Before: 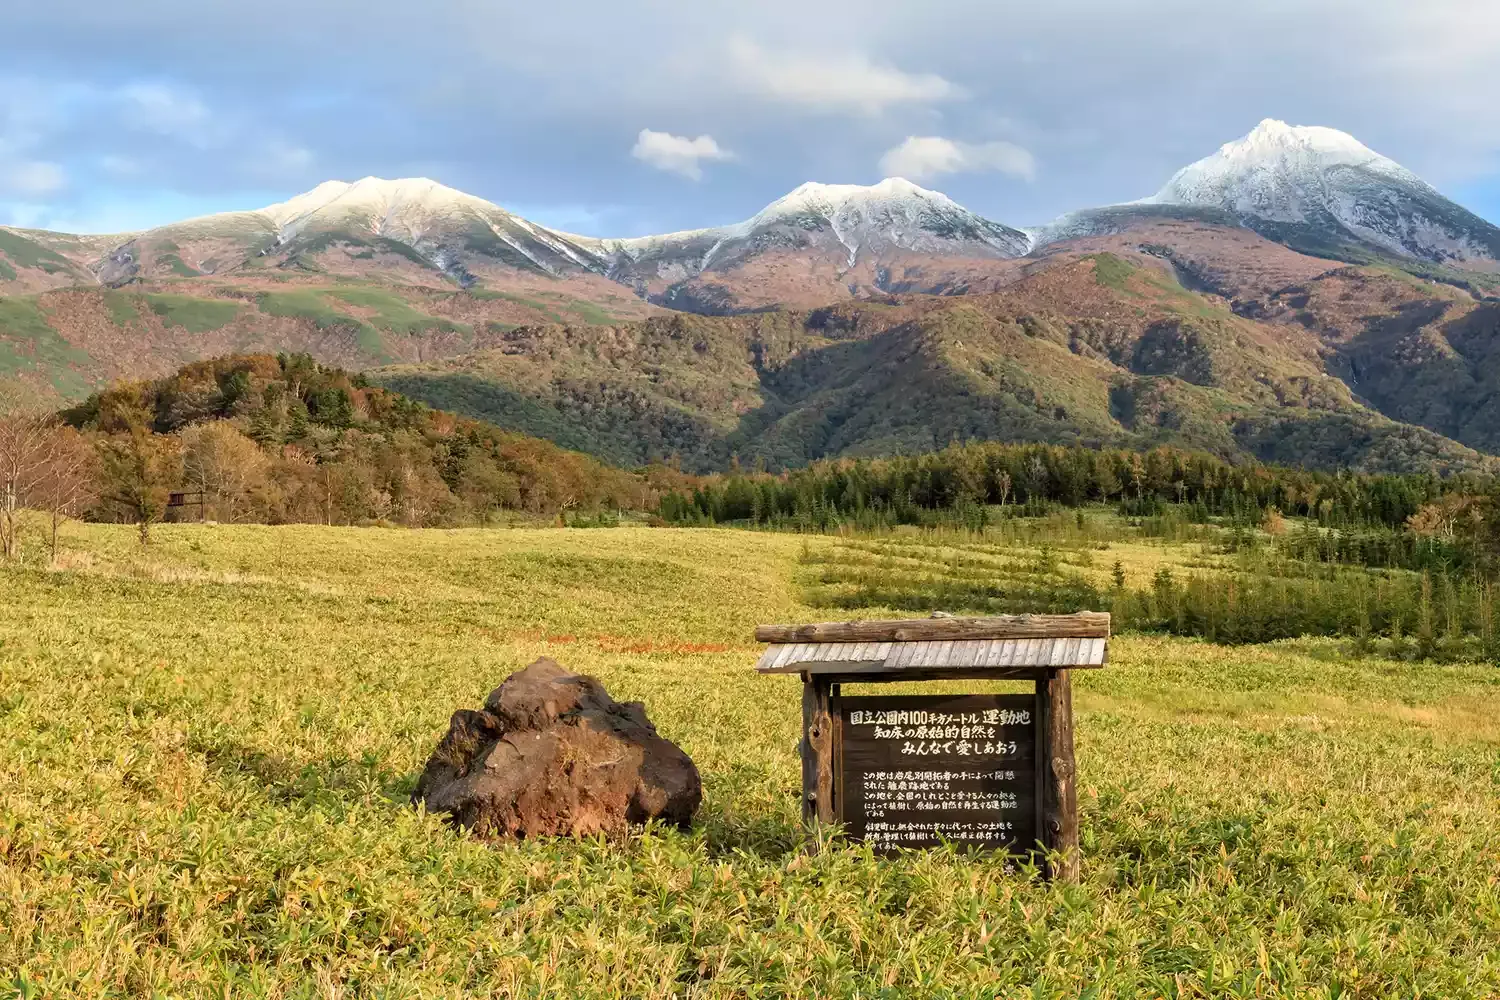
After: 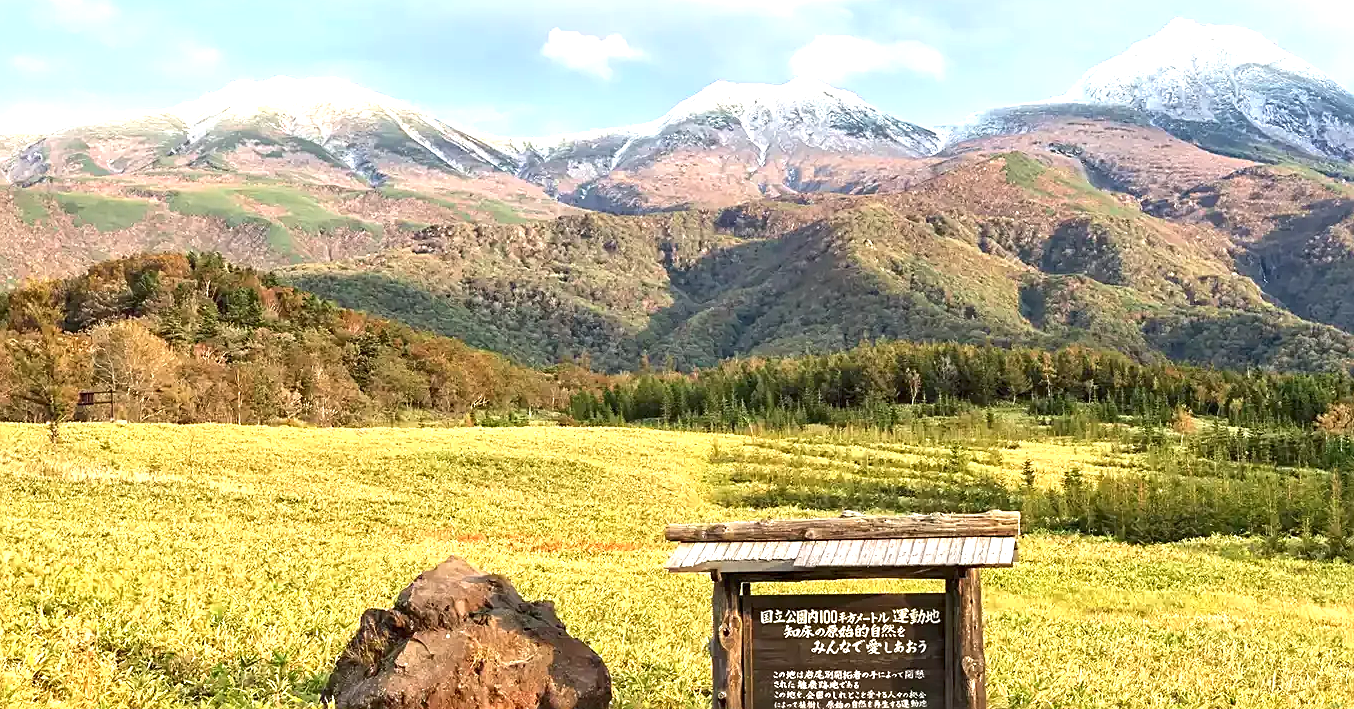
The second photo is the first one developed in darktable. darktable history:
exposure: black level correction 0, exposure 1.199 EV, compensate highlight preservation false
sharpen: on, module defaults
tone equalizer: -8 EV 0.261 EV, -7 EV 0.402 EV, -6 EV 0.436 EV, -5 EV 0.287 EV, -3 EV -0.282 EV, -2 EV -0.39 EV, -1 EV -0.418 EV, +0 EV -0.222 EV
crop: left 6.007%, top 10.178%, right 3.697%, bottom 18.873%
